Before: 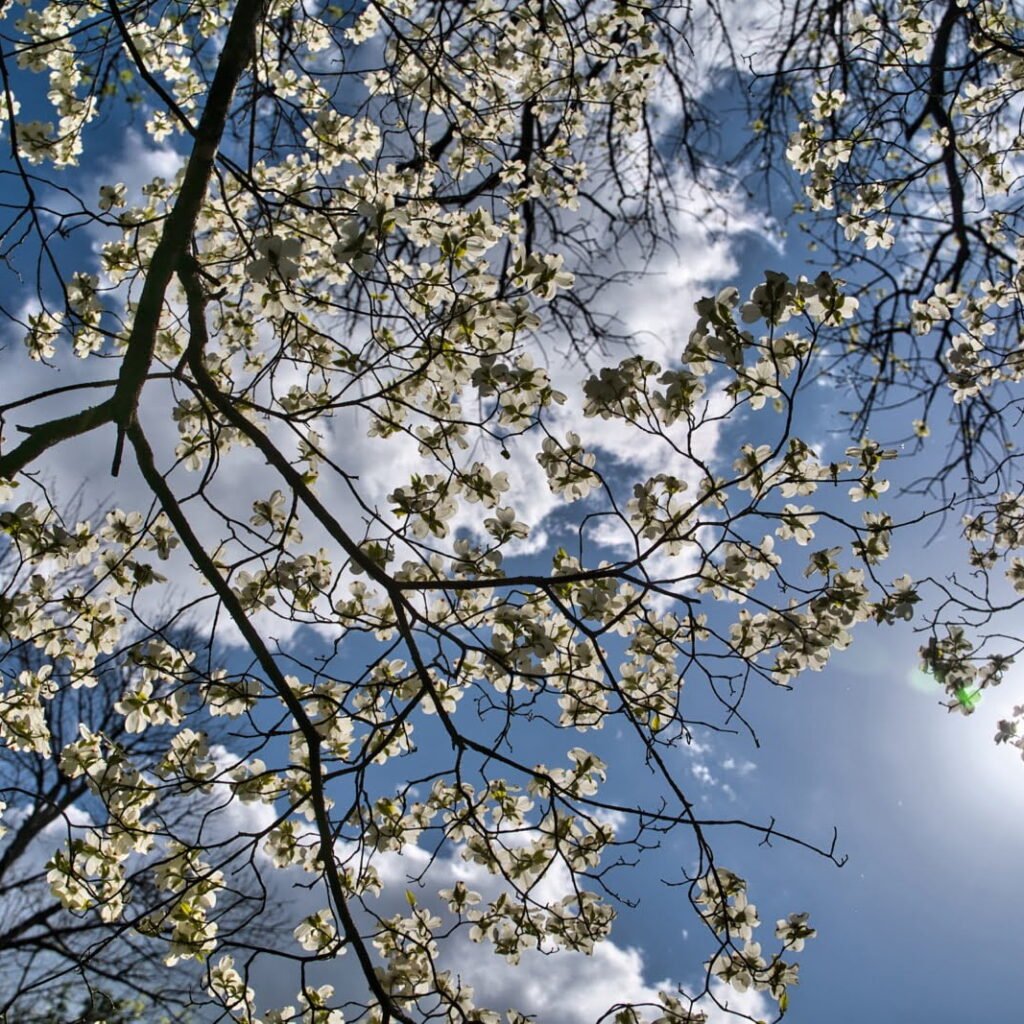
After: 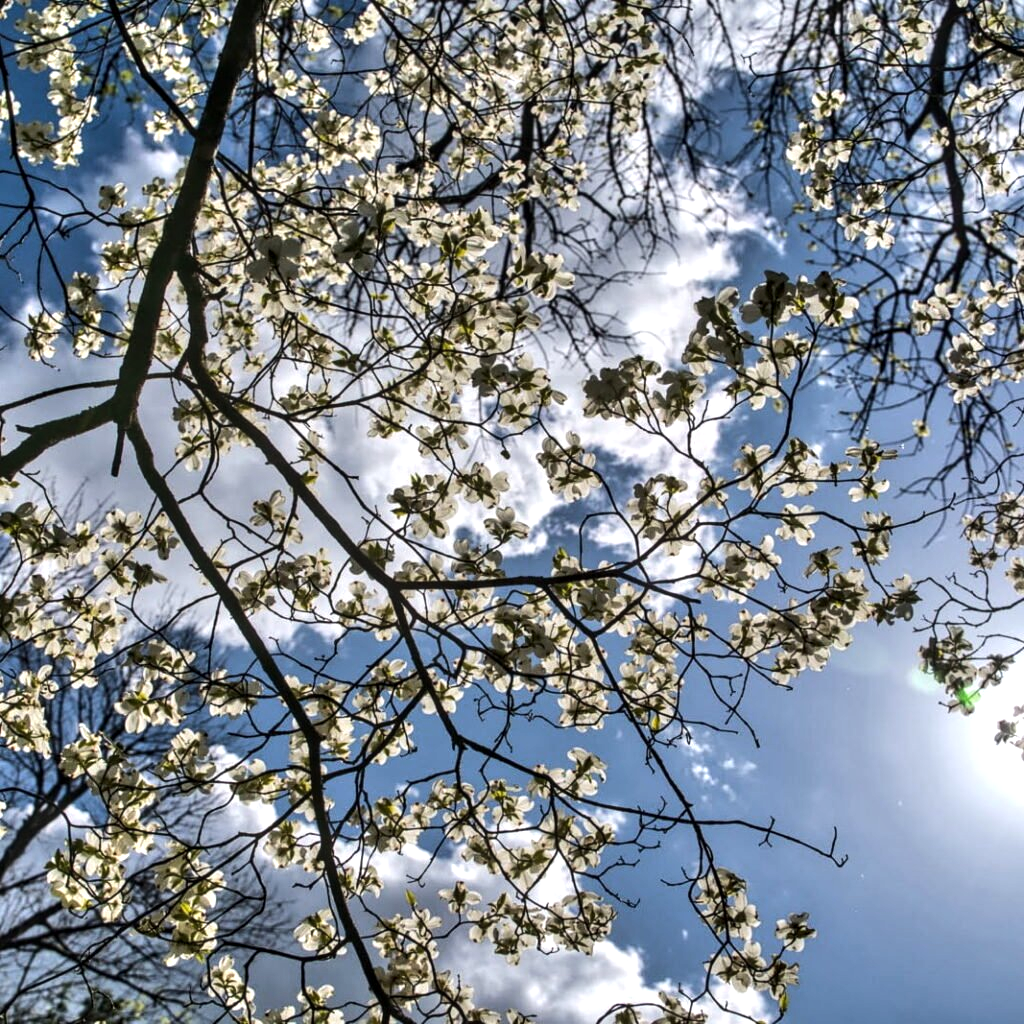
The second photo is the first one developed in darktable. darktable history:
local contrast: on, module defaults
tone equalizer: -8 EV -0.75 EV, -7 EV -0.7 EV, -6 EV -0.6 EV, -5 EV -0.4 EV, -3 EV 0.4 EV, -2 EV 0.6 EV, -1 EV 0.7 EV, +0 EV 0.75 EV, edges refinement/feathering 500, mask exposure compensation -1.57 EV, preserve details no
color balance rgb: contrast -10%
